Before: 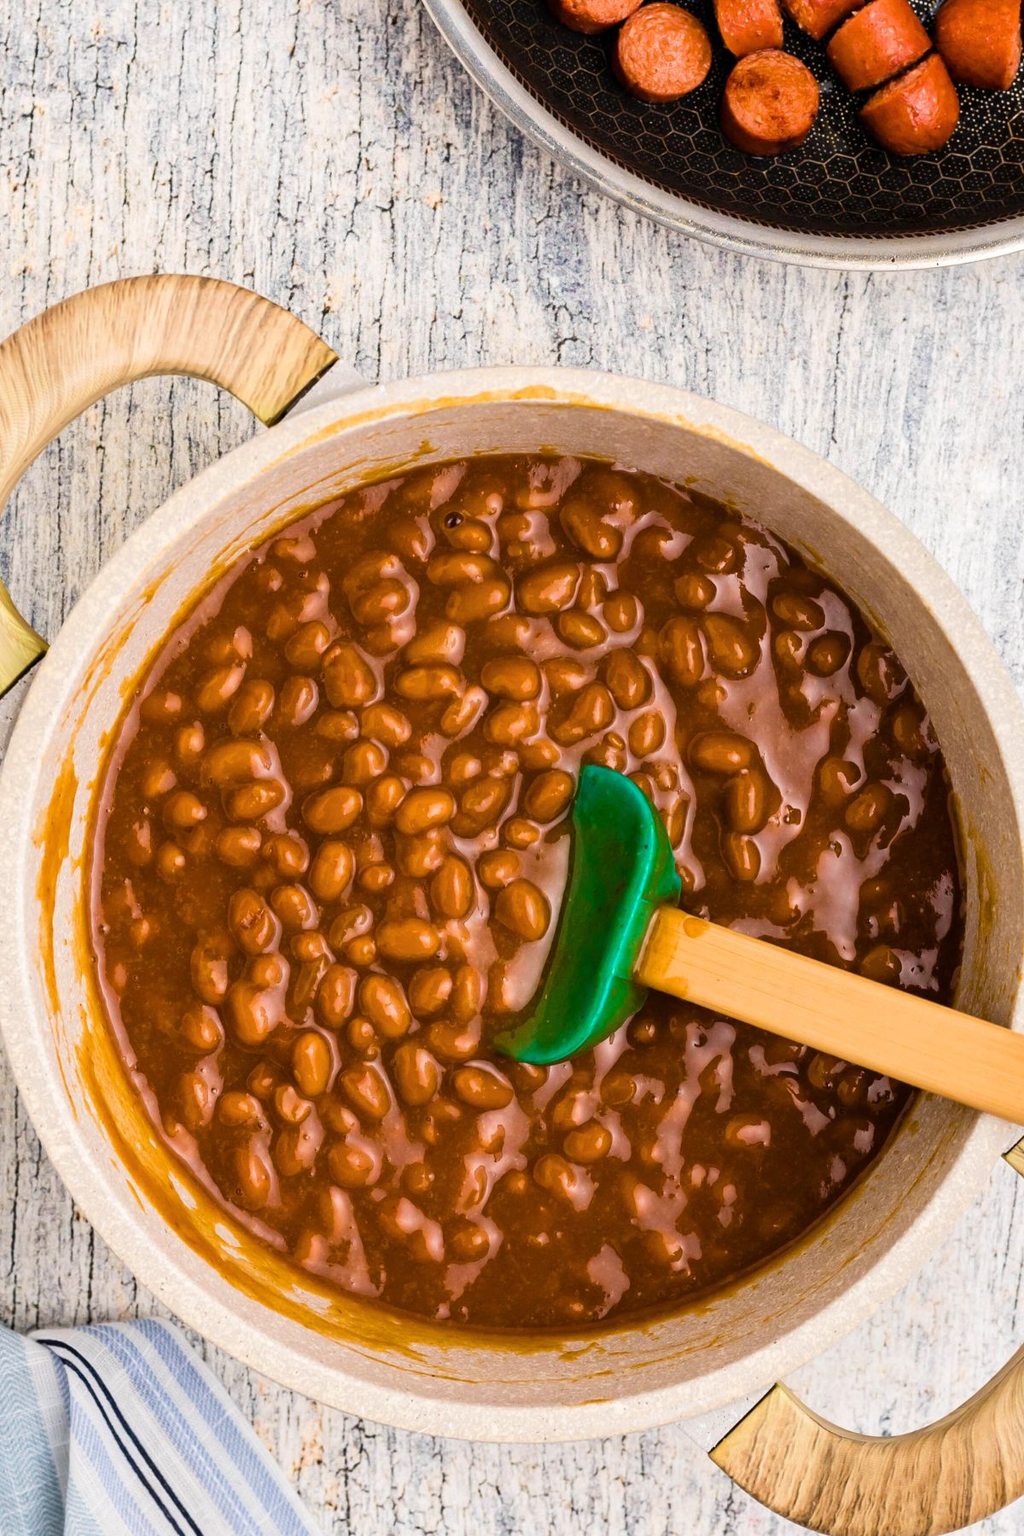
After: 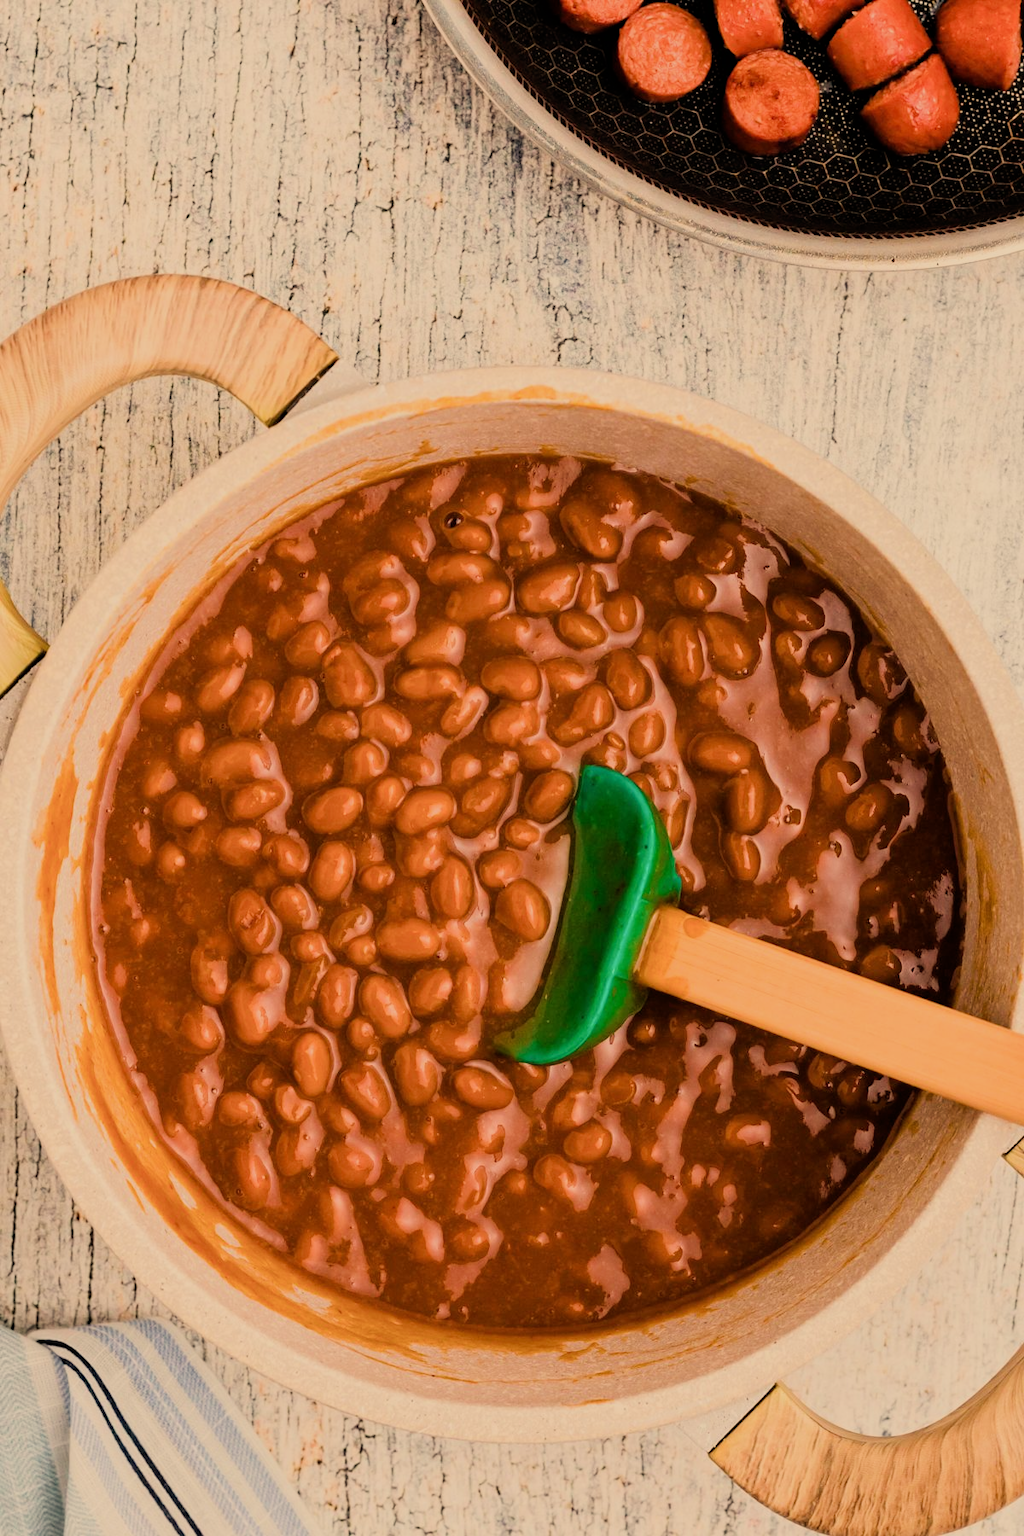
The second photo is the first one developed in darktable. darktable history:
white balance: red 1.138, green 0.996, blue 0.812
filmic rgb: black relative exposure -7.65 EV, white relative exposure 4.56 EV, hardness 3.61
